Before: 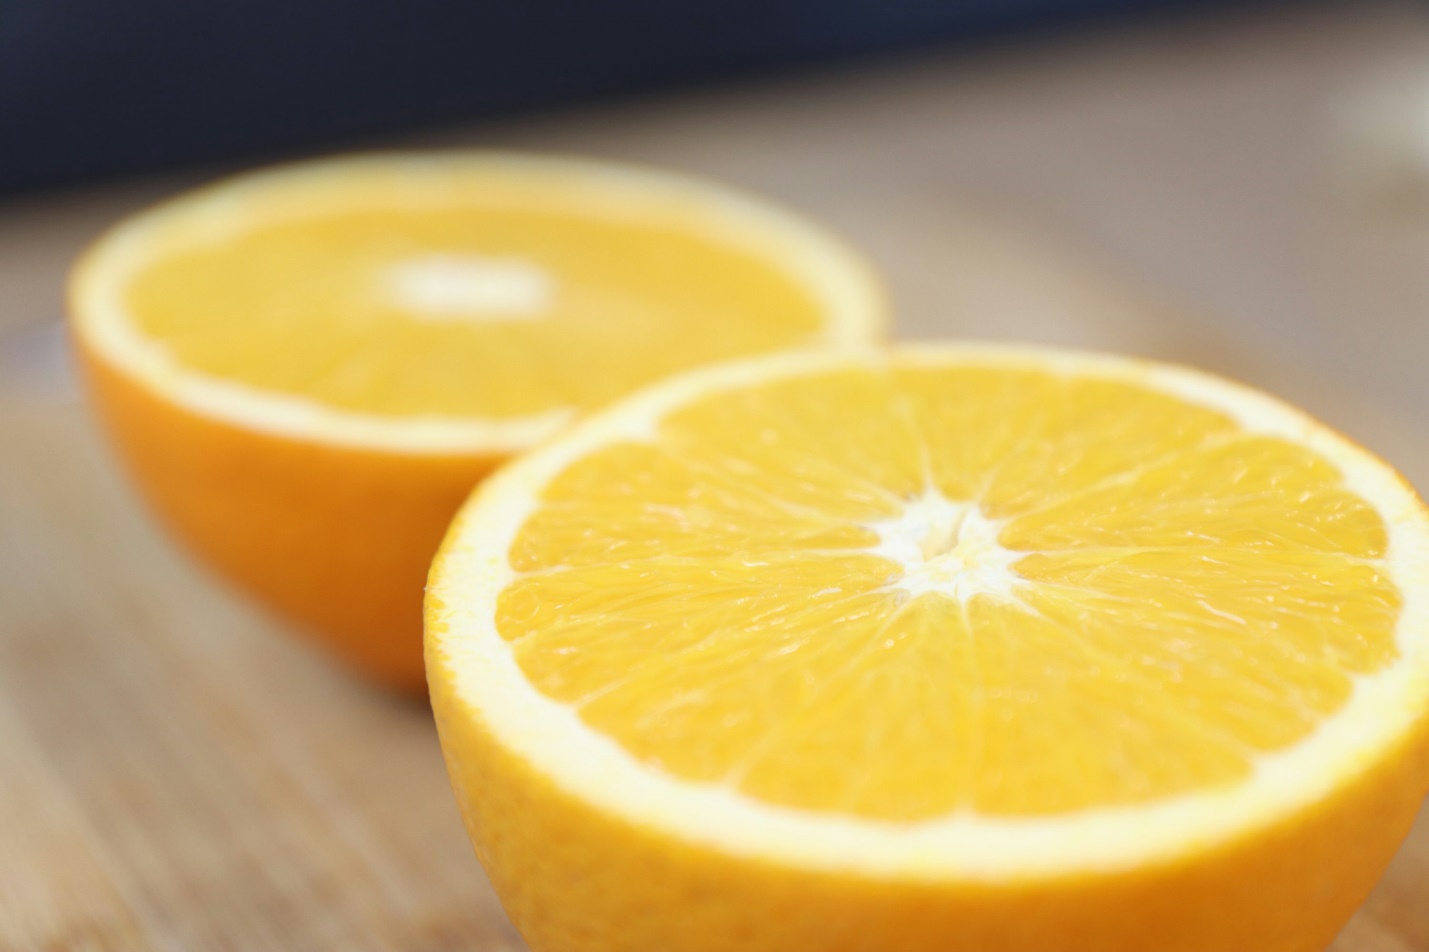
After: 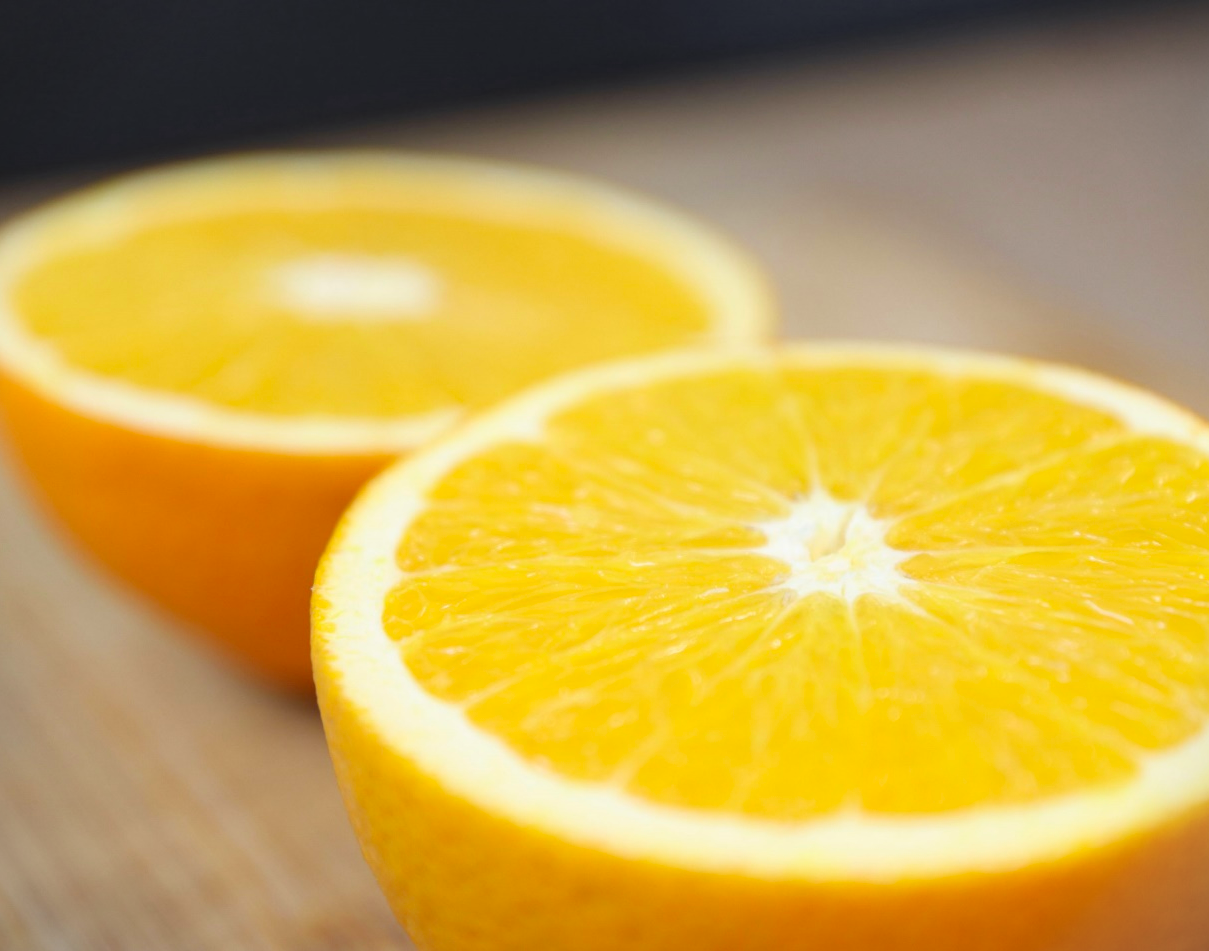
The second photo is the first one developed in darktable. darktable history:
color zones: curves: ch1 [(0.25, 0.61) (0.75, 0.248)]
vignetting: fall-off start 100.72%
crop: left 7.949%, right 7.401%
